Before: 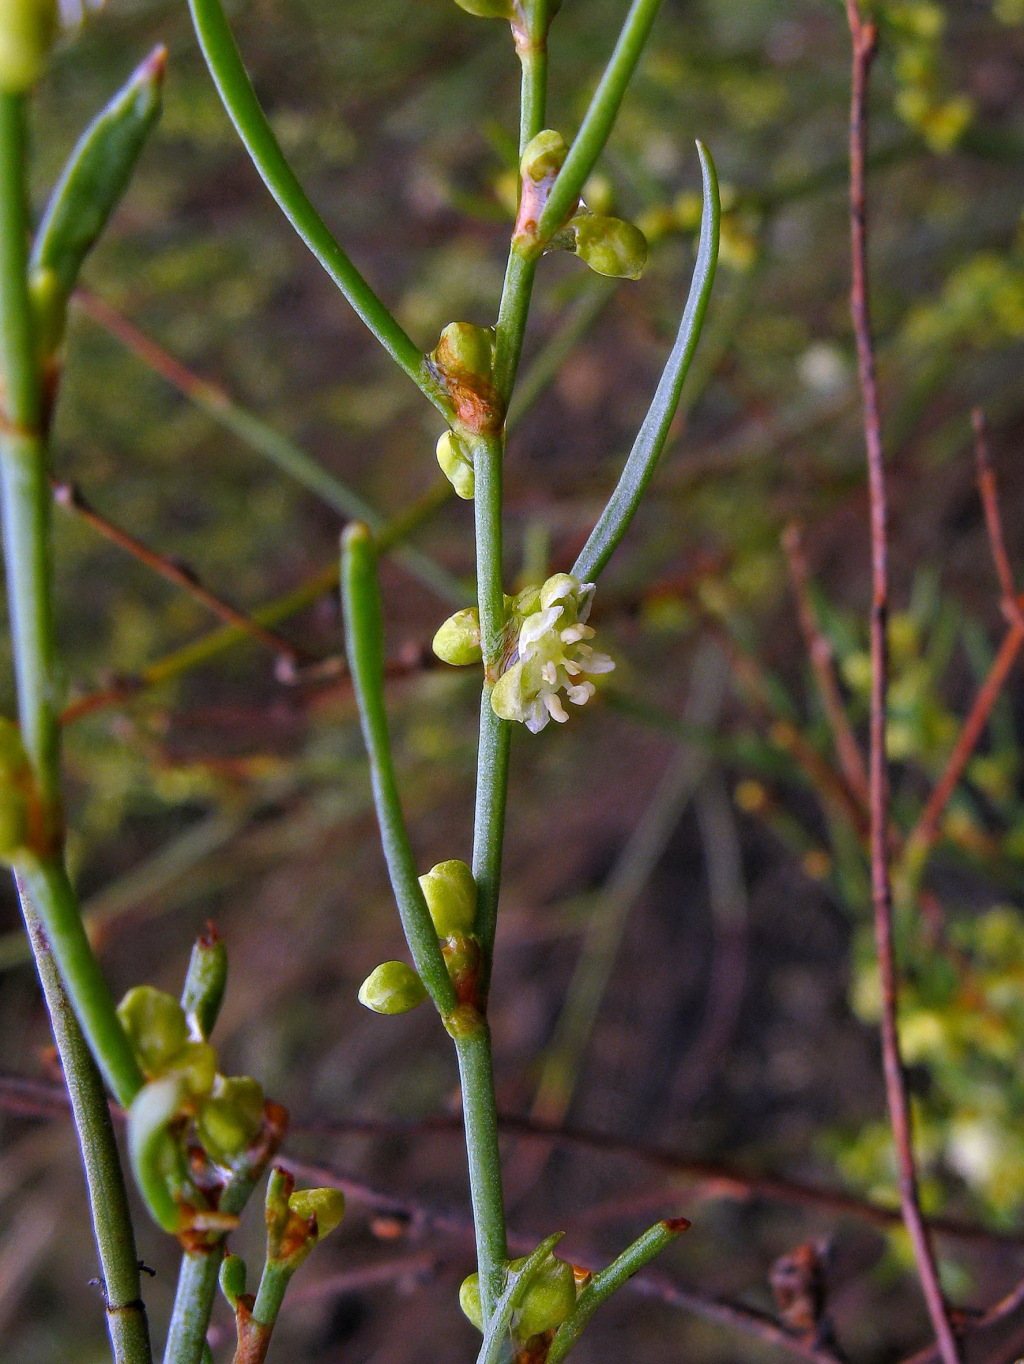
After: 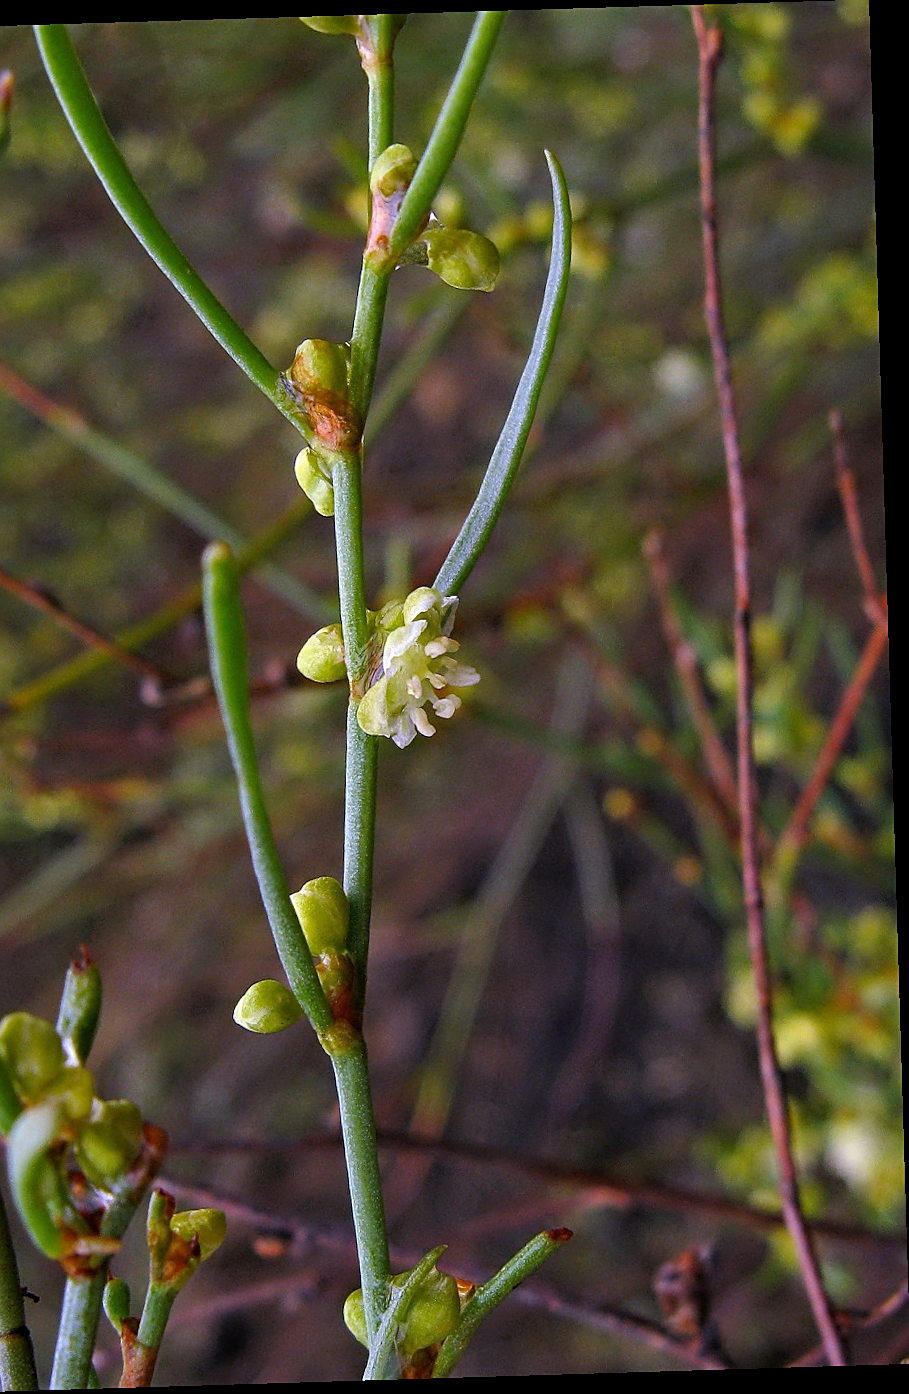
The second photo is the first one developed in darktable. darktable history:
crop and rotate: left 14.584%
sharpen: on, module defaults
rotate and perspective: rotation -1.75°, automatic cropping off
